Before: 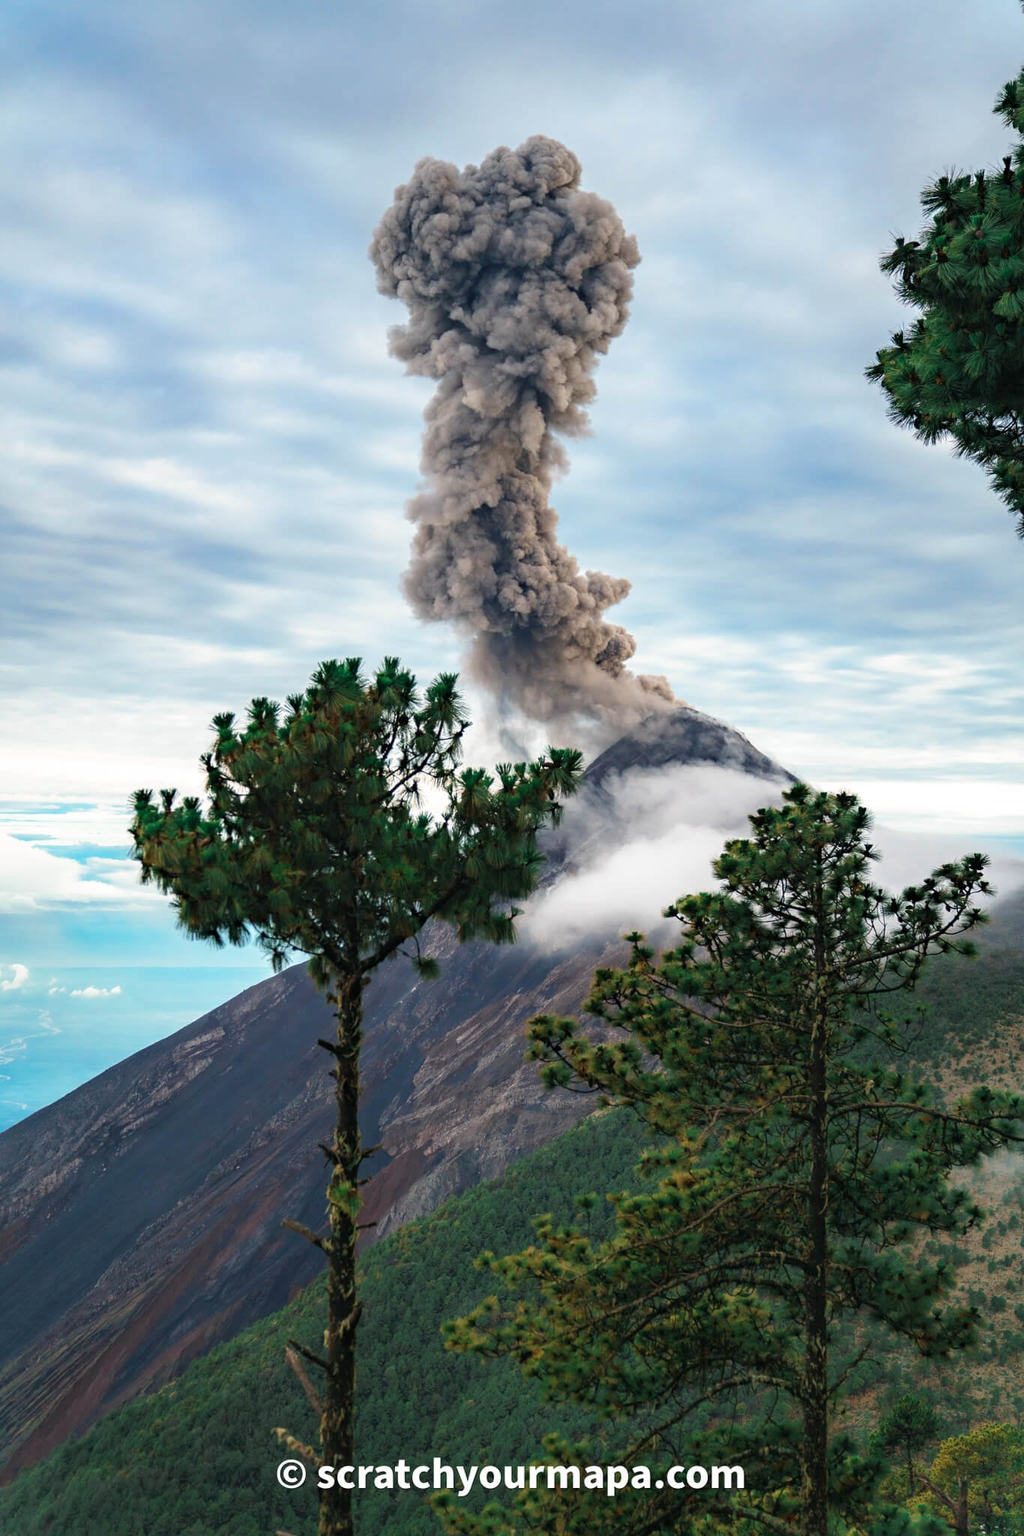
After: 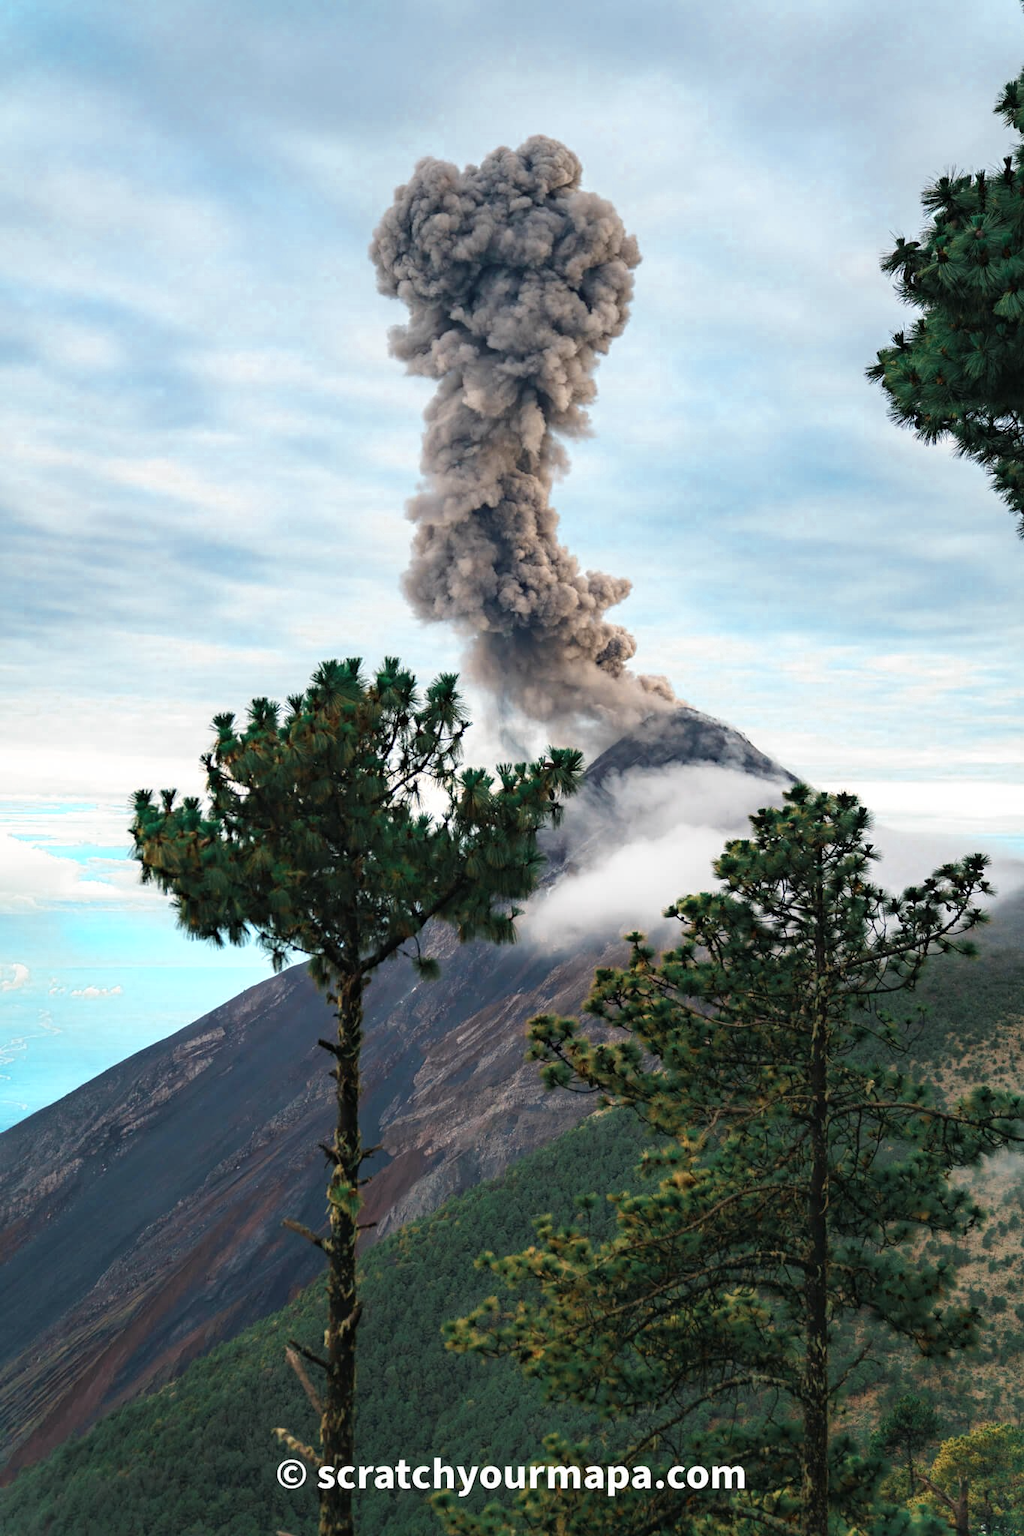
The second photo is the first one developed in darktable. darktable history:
color zones: curves: ch0 [(0.018, 0.548) (0.197, 0.654) (0.425, 0.447) (0.605, 0.658) (0.732, 0.579)]; ch1 [(0.105, 0.531) (0.224, 0.531) (0.386, 0.39) (0.618, 0.456) (0.732, 0.456) (0.956, 0.421)]; ch2 [(0.039, 0.583) (0.215, 0.465) (0.399, 0.544) (0.465, 0.548) (0.614, 0.447) (0.724, 0.43) (0.882, 0.623) (0.956, 0.632)]
tone curve: preserve colors none
